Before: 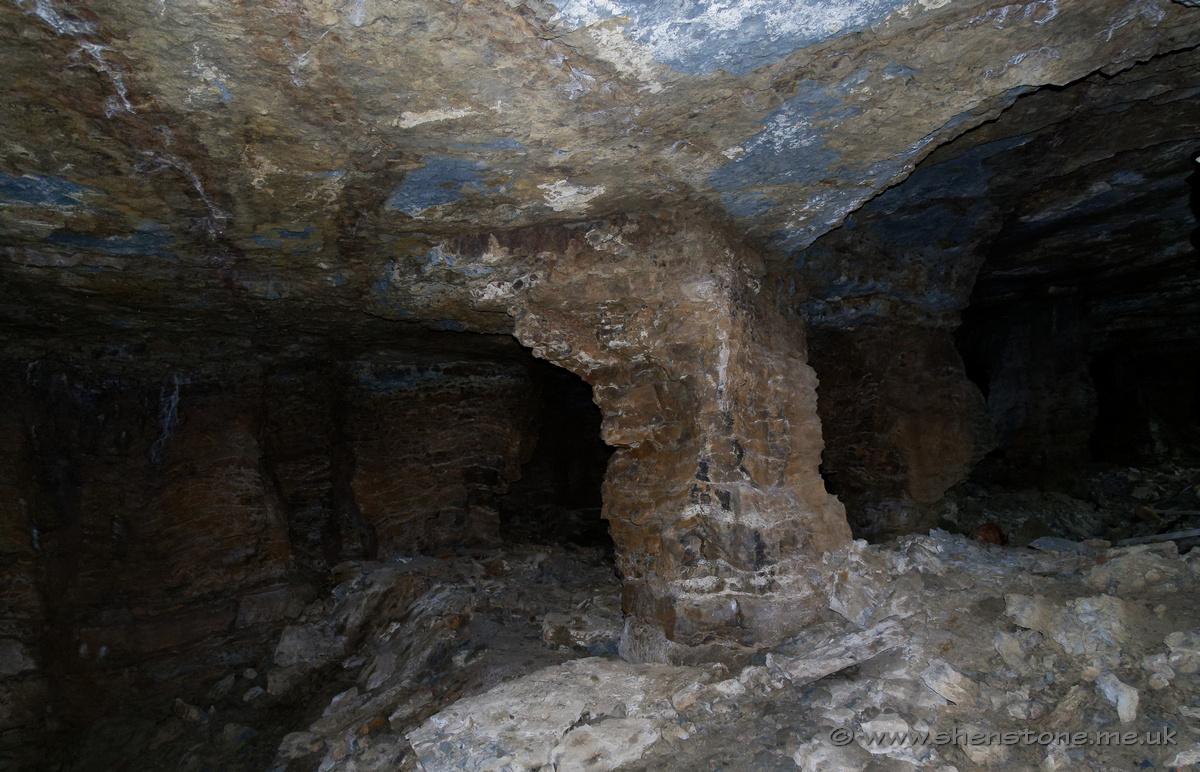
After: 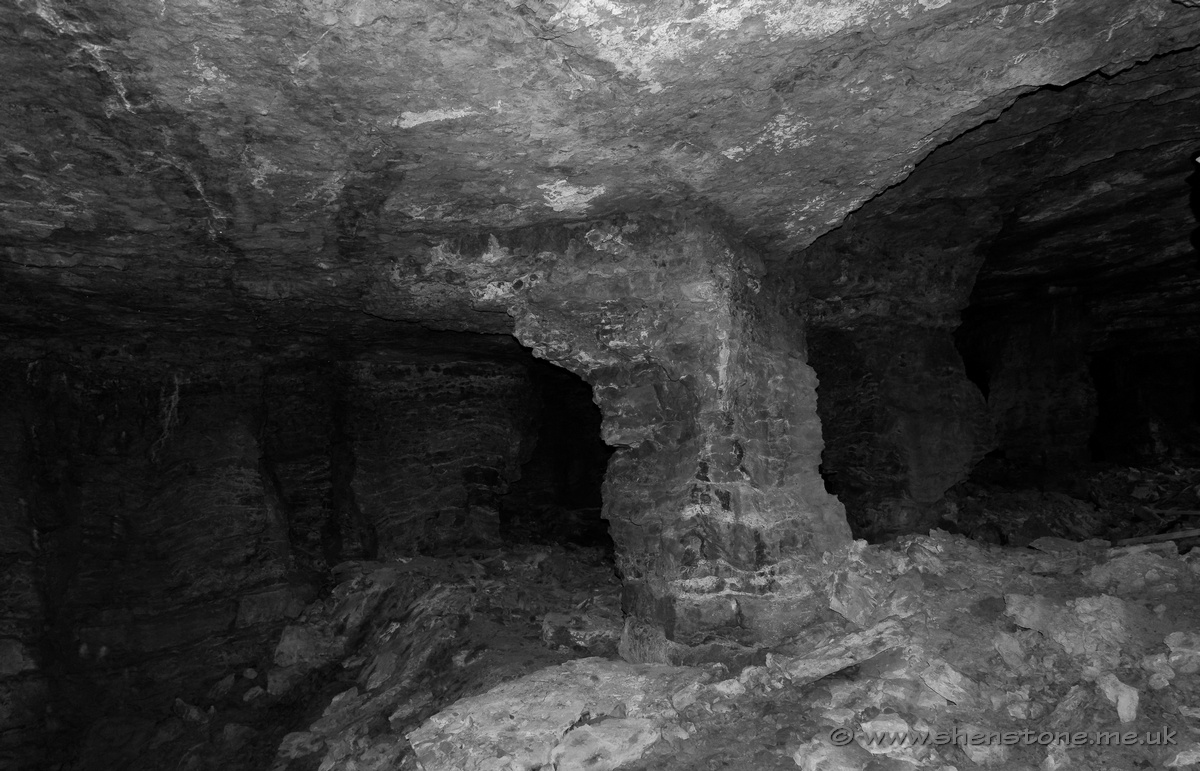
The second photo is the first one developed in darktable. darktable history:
crop: bottom 0.071%
monochrome: a 2.21, b -1.33, size 2.2
